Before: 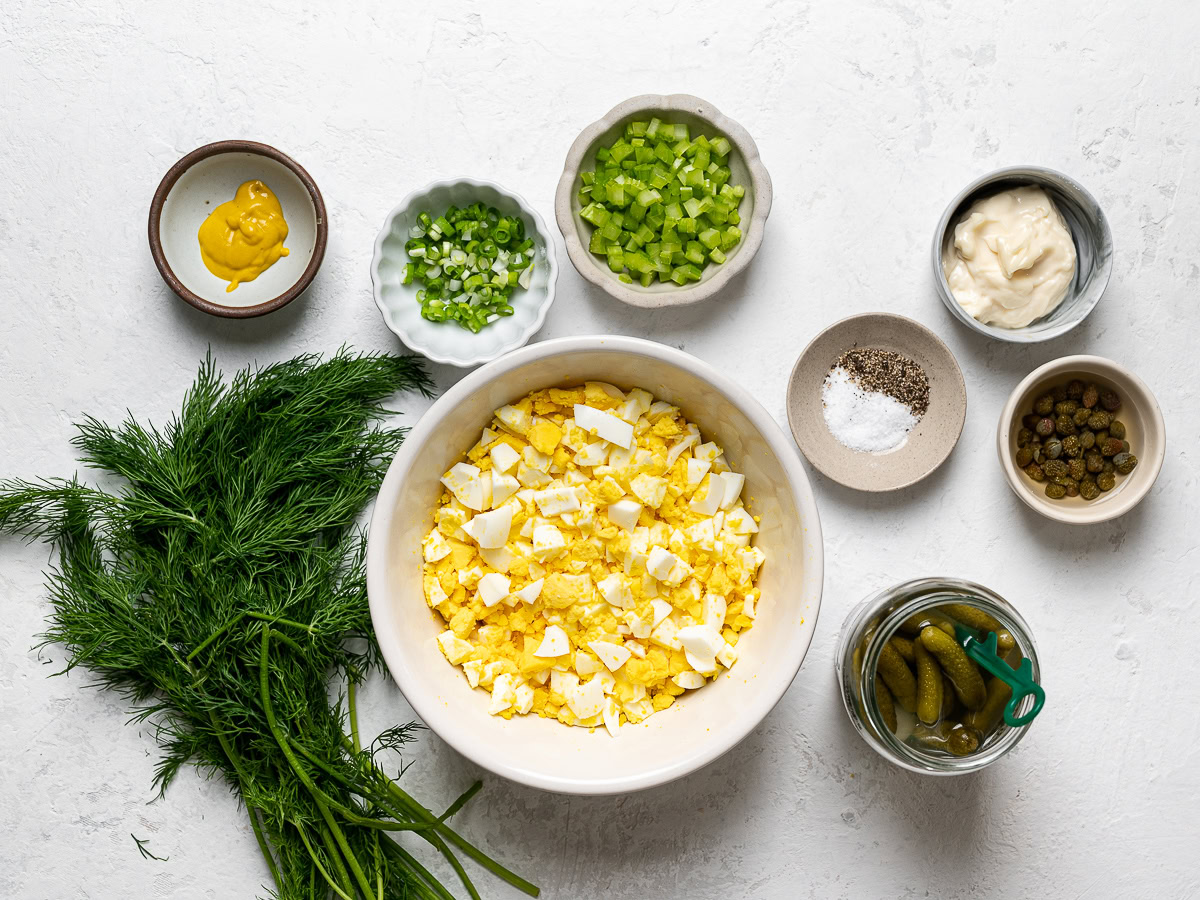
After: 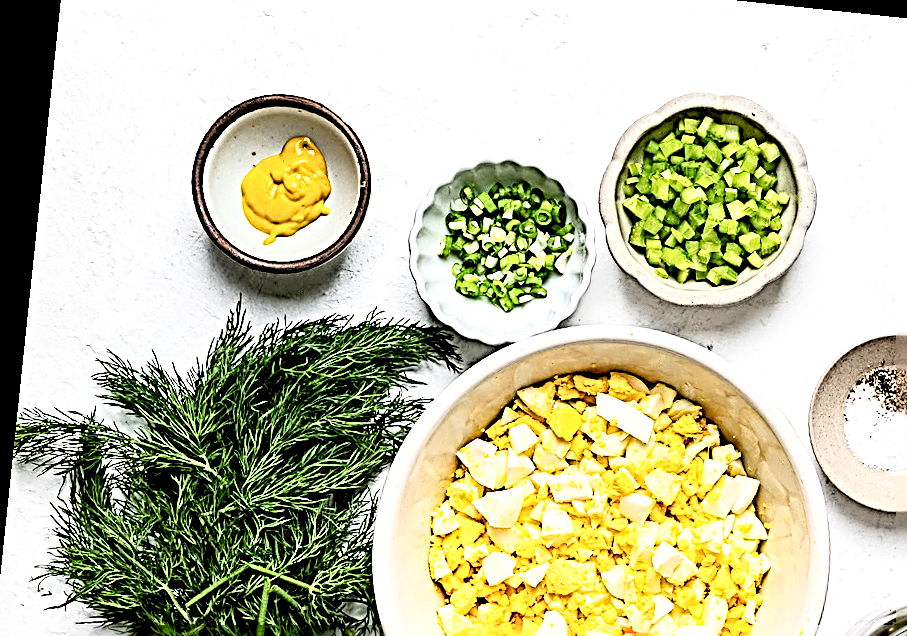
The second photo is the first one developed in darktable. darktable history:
exposure: exposure 0.196 EV, compensate highlight preservation false
sharpen: radius 4.026, amount 1.994
contrast brightness saturation: contrast 0.287
crop and rotate: angle -6°, left 1.978%, top 6.885%, right 27.537%, bottom 30.714%
levels: levels [0.093, 0.434, 0.988]
local contrast: mode bilateral grid, contrast 20, coarseness 49, detail 120%, midtone range 0.2
